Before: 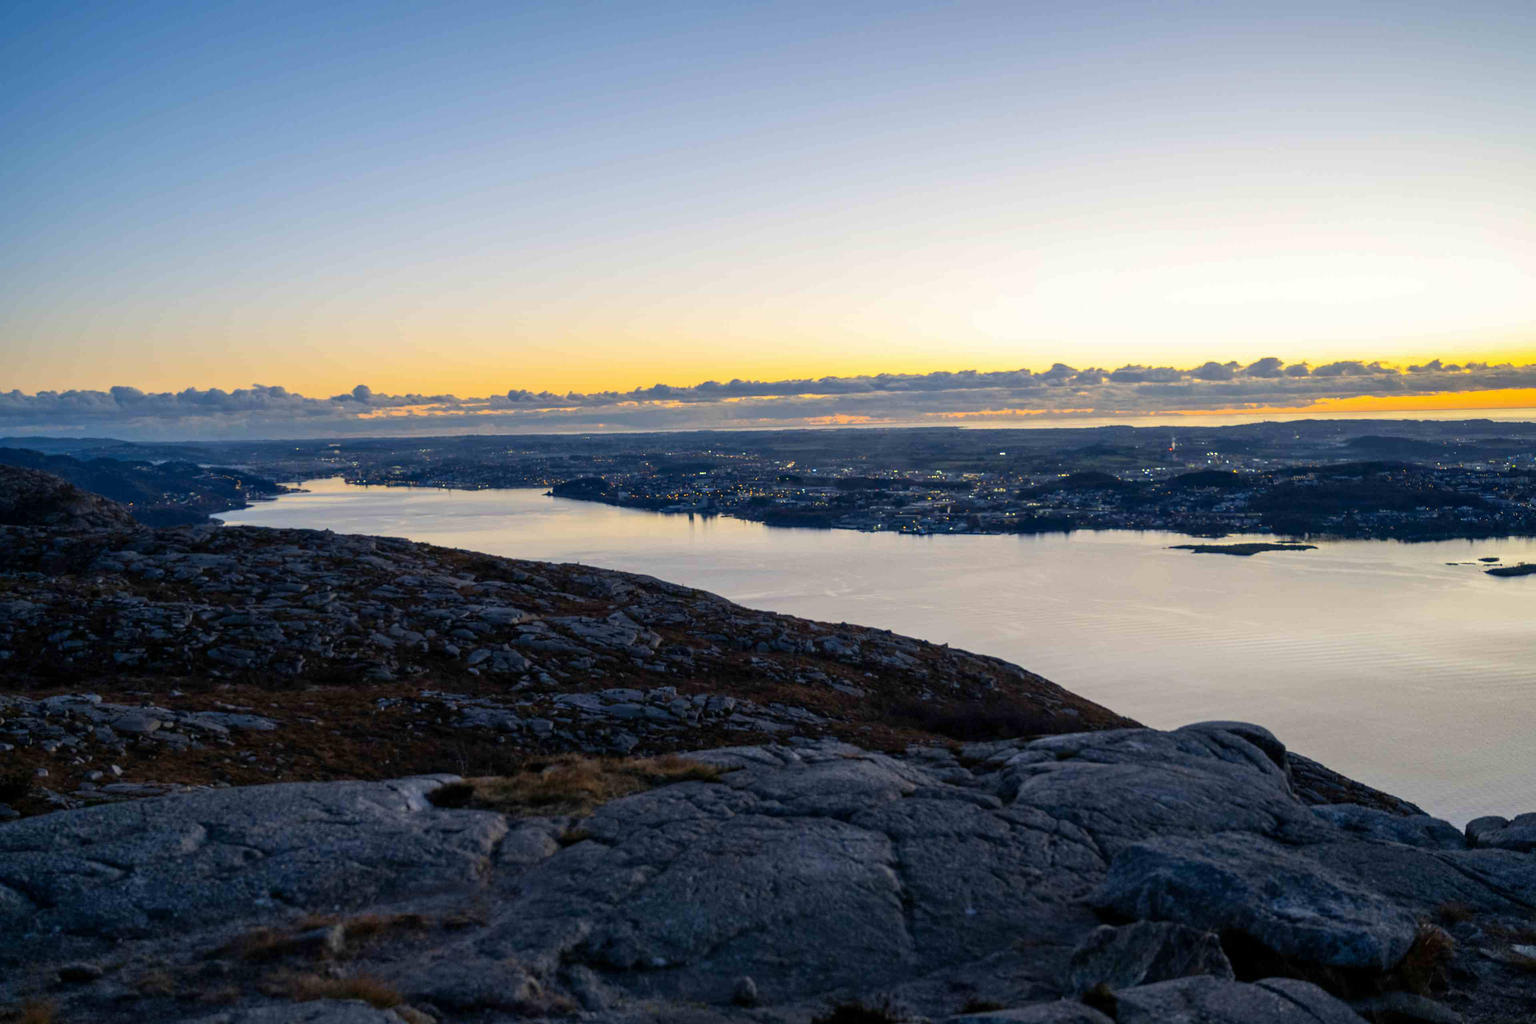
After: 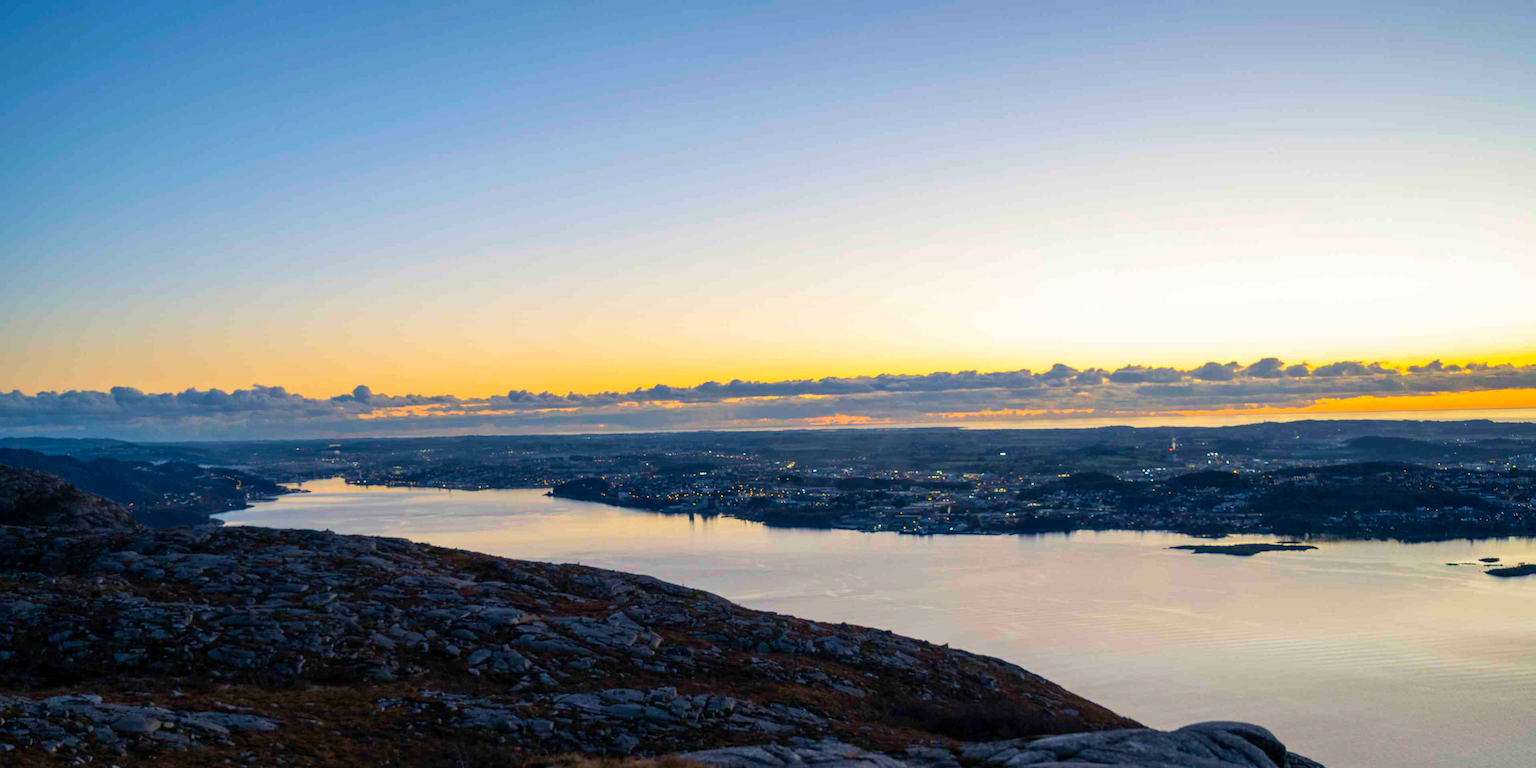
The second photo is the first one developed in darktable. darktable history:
velvia: on, module defaults
crop: bottom 24.985%
